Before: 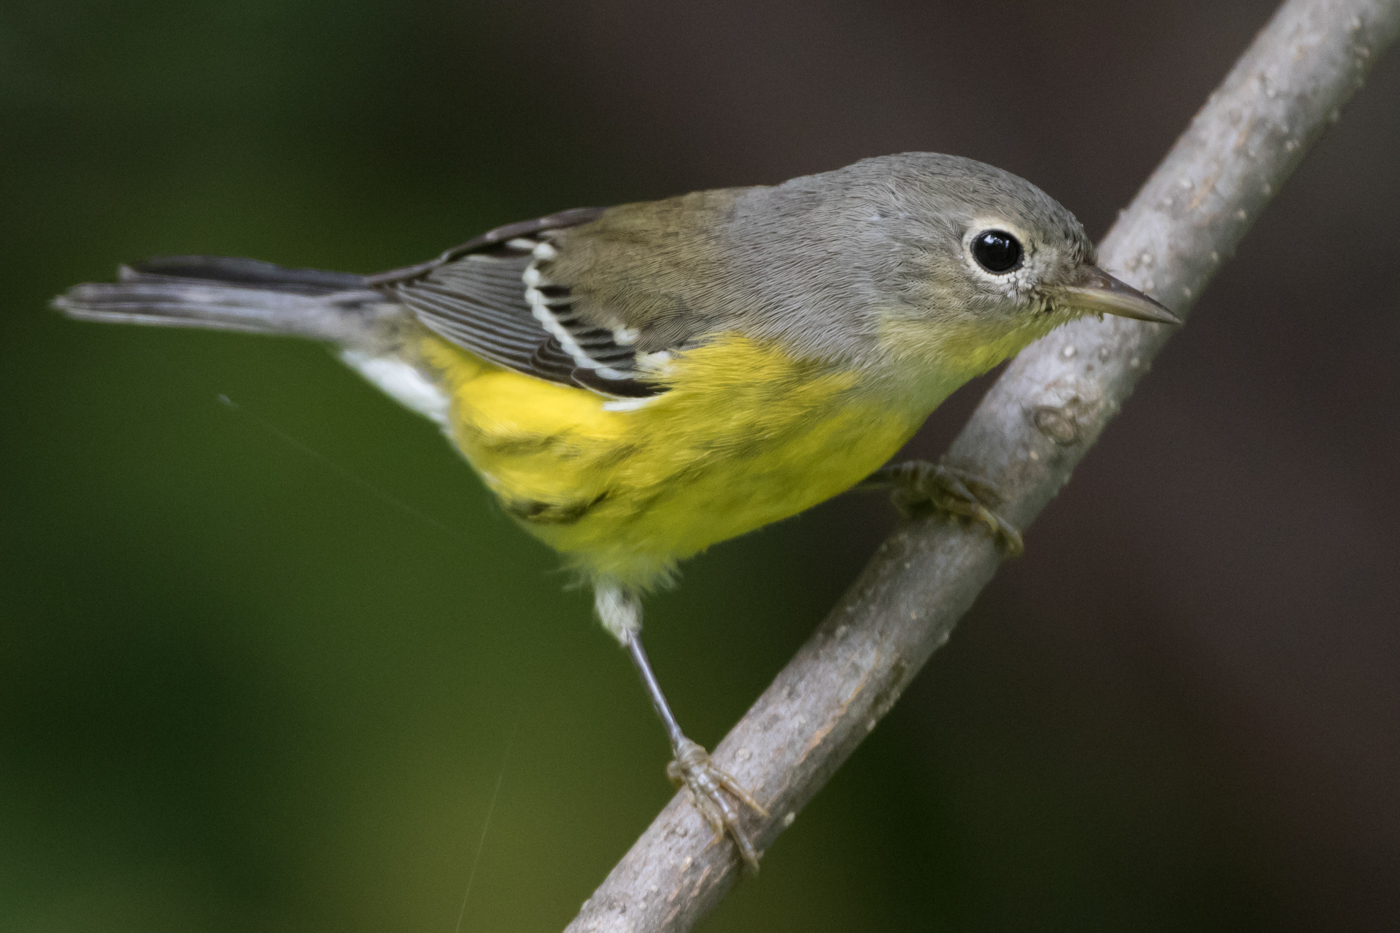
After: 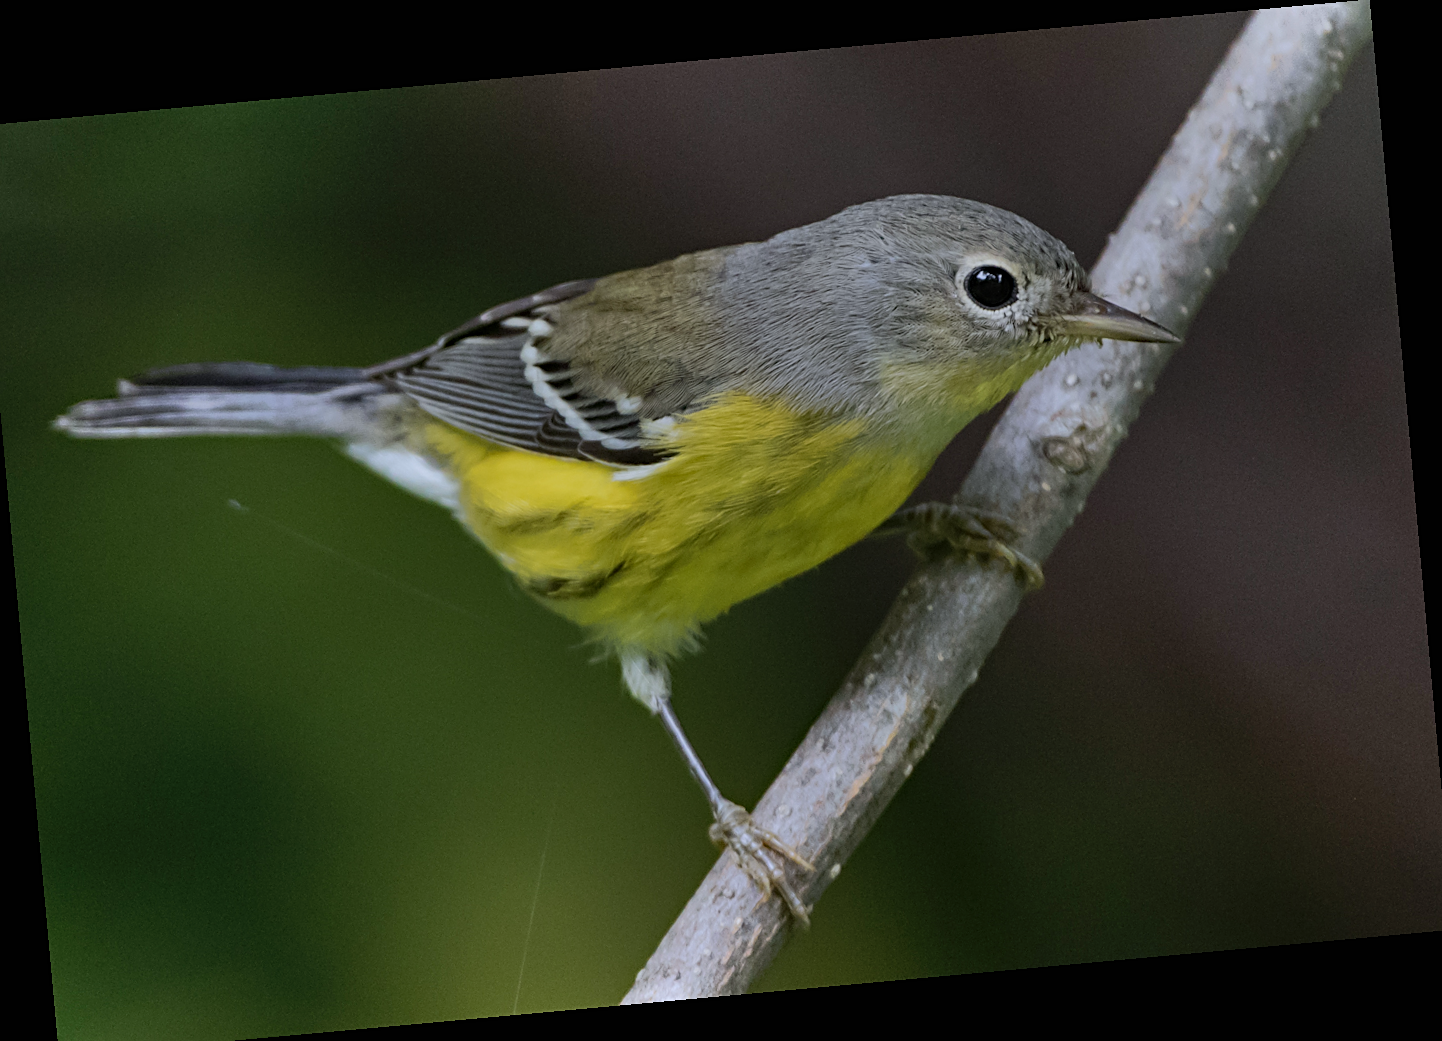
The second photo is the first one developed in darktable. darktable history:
crop and rotate: left 1.774%, right 0.633%, bottom 1.28%
white balance: red 0.967, blue 1.049
sharpen: on, module defaults
shadows and highlights: soften with gaussian
exposure: black level correction 0, exposure -0.721 EV, compensate highlight preservation false
rotate and perspective: rotation -5.2°, automatic cropping off
haze removal: compatibility mode true, adaptive false
